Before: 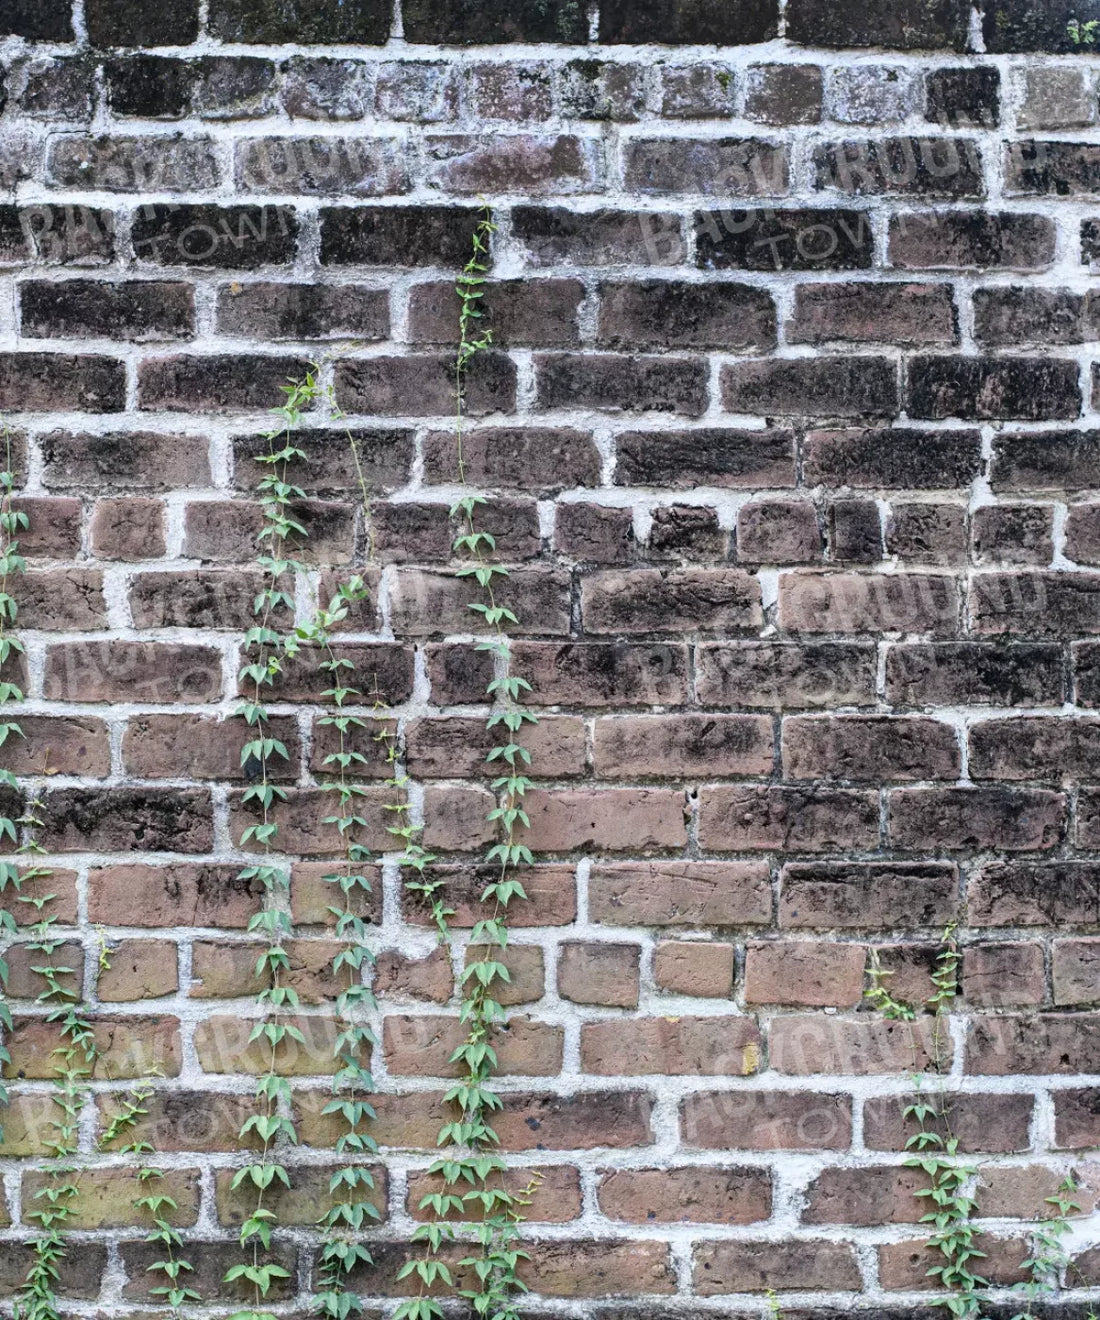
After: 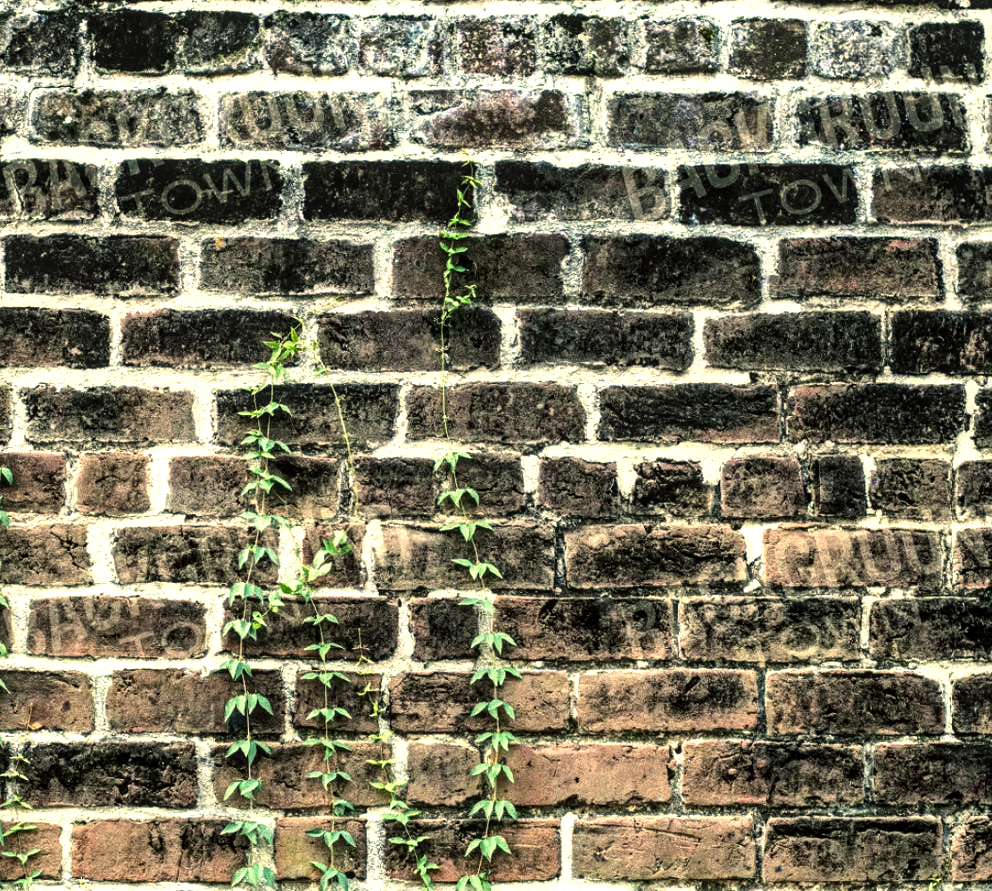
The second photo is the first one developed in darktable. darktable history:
tone equalizer: -8 EV -0.417 EV, -7 EV -0.389 EV, -6 EV -0.333 EV, -5 EV -0.222 EV, -3 EV 0.222 EV, -2 EV 0.333 EV, -1 EV 0.389 EV, +0 EV 0.417 EV, edges refinement/feathering 500, mask exposure compensation -1.57 EV, preserve details no
color balance: mode lift, gamma, gain (sRGB), lift [1.014, 0.966, 0.918, 0.87], gamma [0.86, 0.734, 0.918, 0.976], gain [1.063, 1.13, 1.063, 0.86]
crop: left 1.509%, top 3.452%, right 7.696%, bottom 28.452%
local contrast: on, module defaults
